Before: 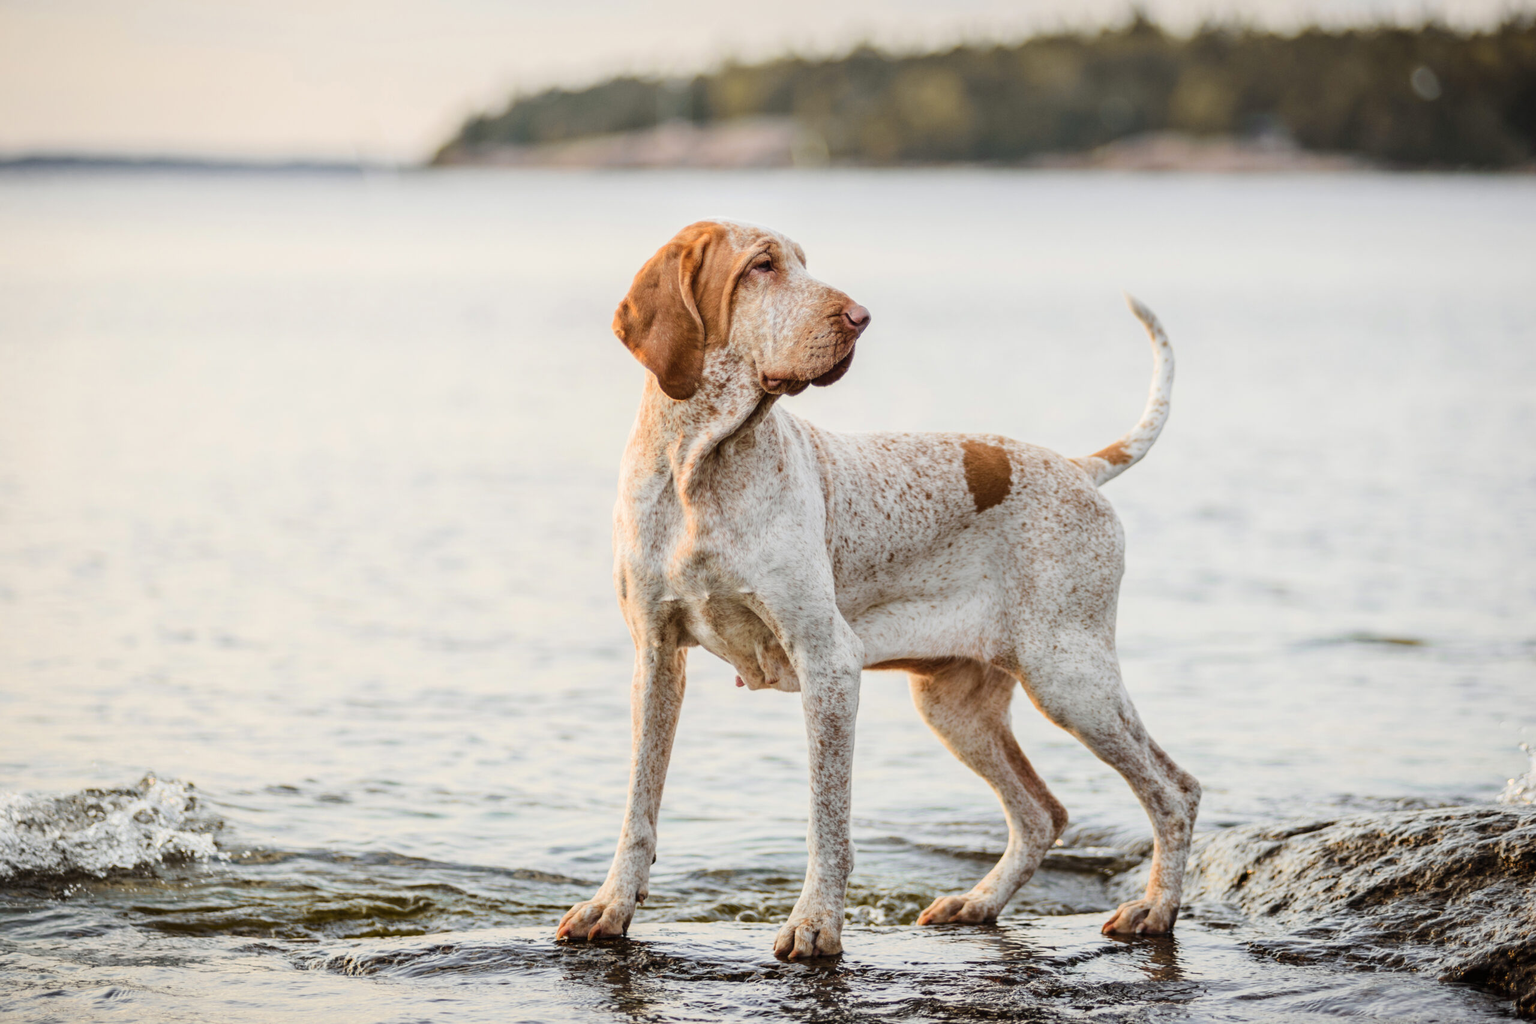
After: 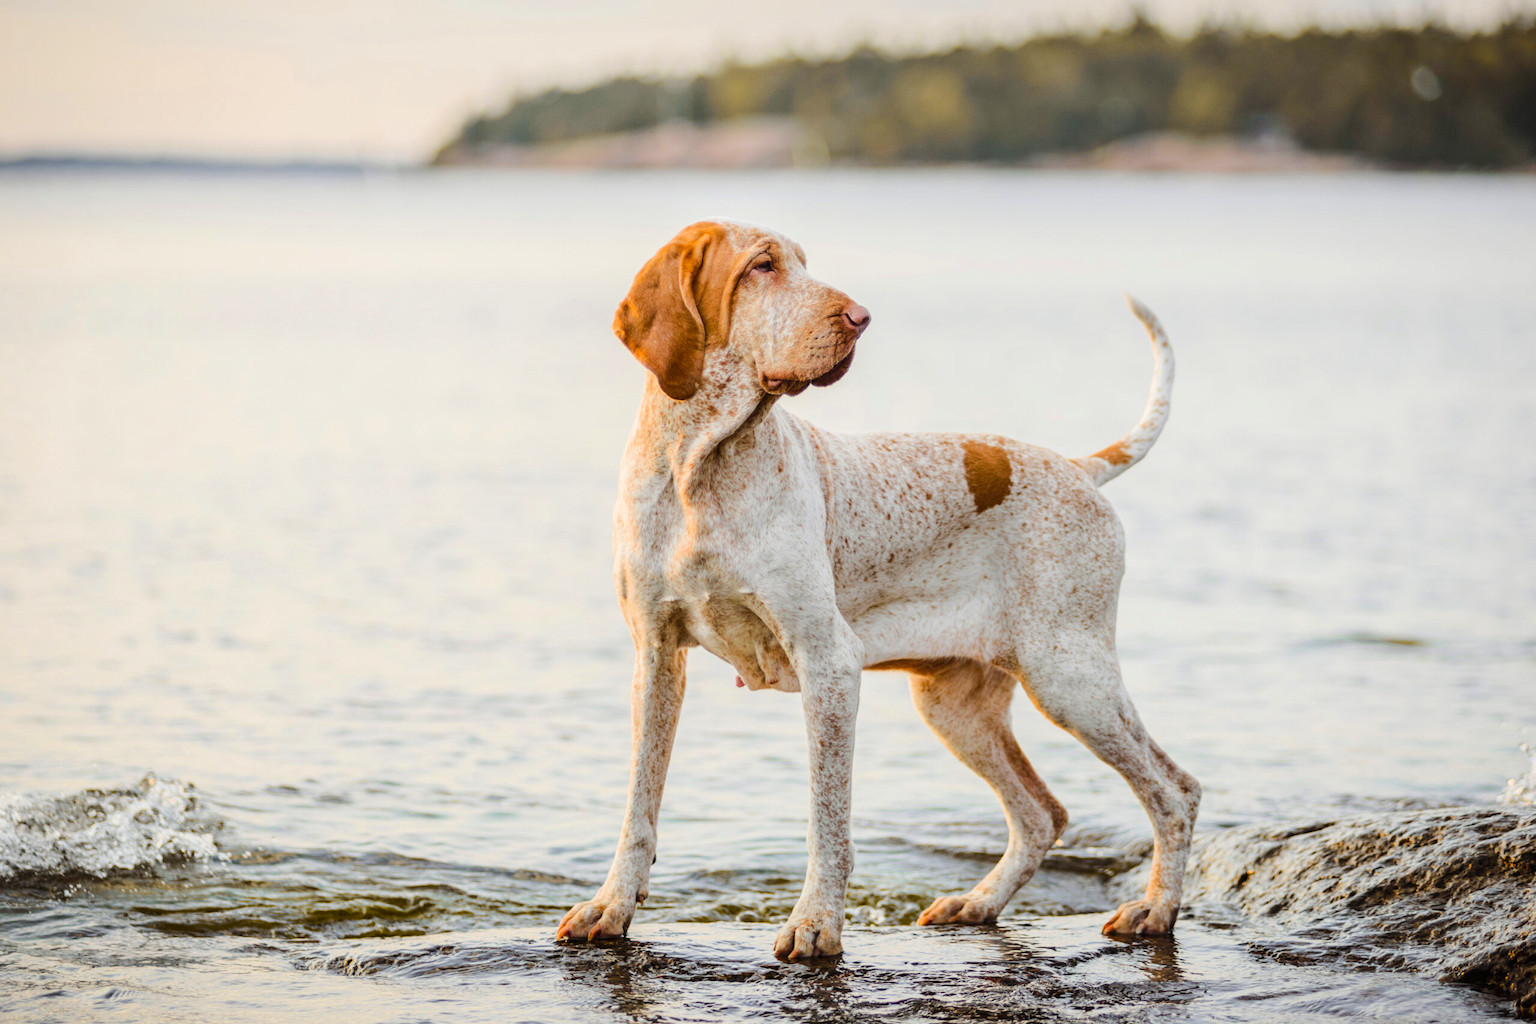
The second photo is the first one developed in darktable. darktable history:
color balance rgb: perceptual saturation grading › global saturation 24.88%, perceptual brilliance grading › mid-tones 10.453%, perceptual brilliance grading › shadows 15.776%
